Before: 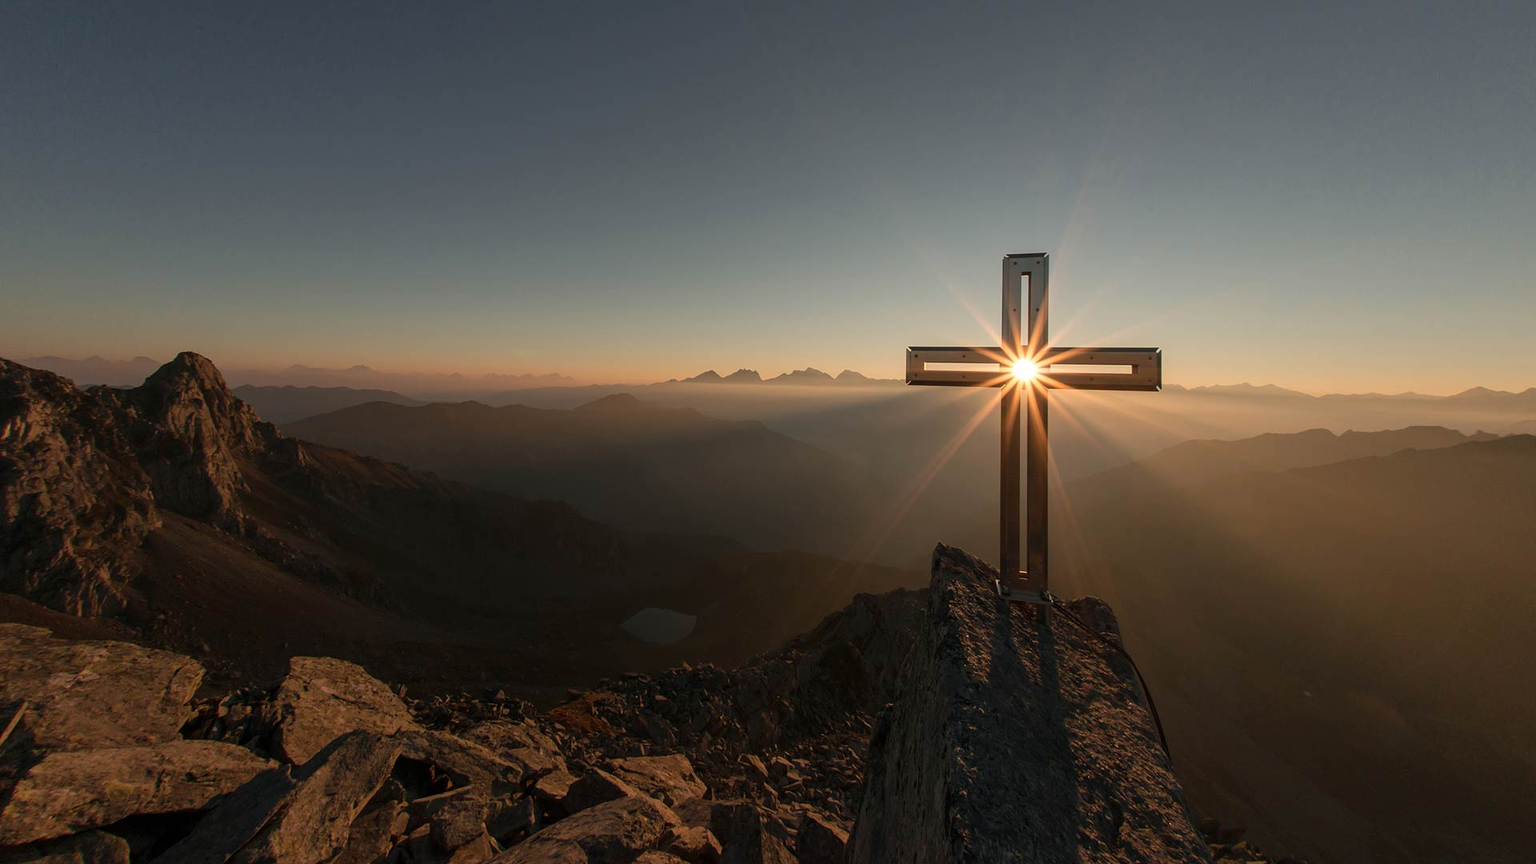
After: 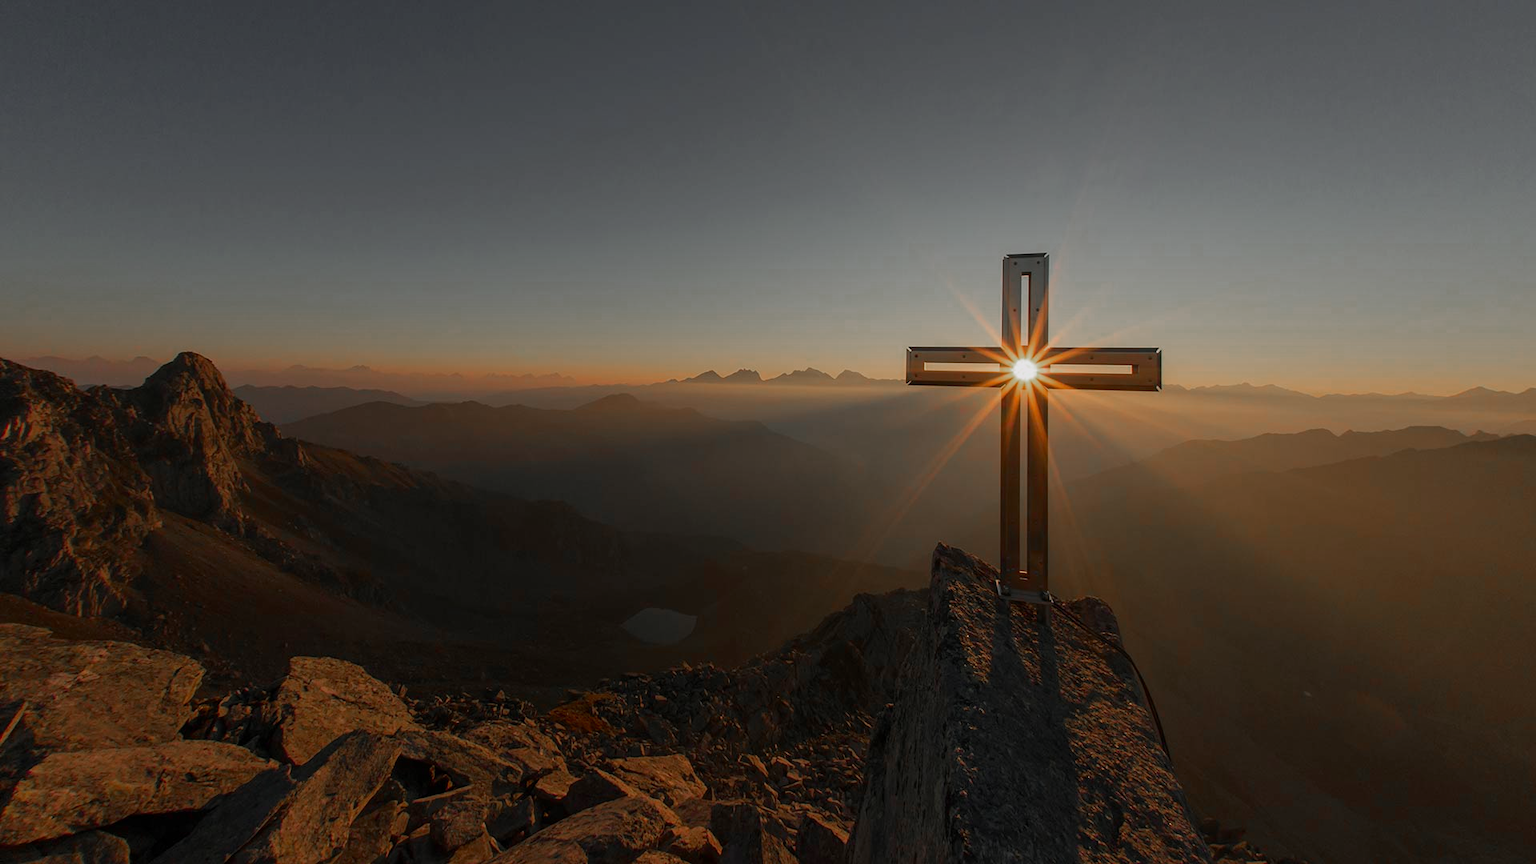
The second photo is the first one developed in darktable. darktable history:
shadows and highlights: radius 121.13, shadows 21.4, white point adjustment -9.72, highlights -14.39, soften with gaussian
color zones: curves: ch0 [(0, 0.48) (0.209, 0.398) (0.305, 0.332) (0.429, 0.493) (0.571, 0.5) (0.714, 0.5) (0.857, 0.5) (1, 0.48)]; ch1 [(0, 0.736) (0.143, 0.625) (0.225, 0.371) (0.429, 0.256) (0.571, 0.241) (0.714, 0.213) (0.857, 0.48) (1, 0.736)]; ch2 [(0, 0.448) (0.143, 0.498) (0.286, 0.5) (0.429, 0.5) (0.571, 0.5) (0.714, 0.5) (0.857, 0.5) (1, 0.448)]
